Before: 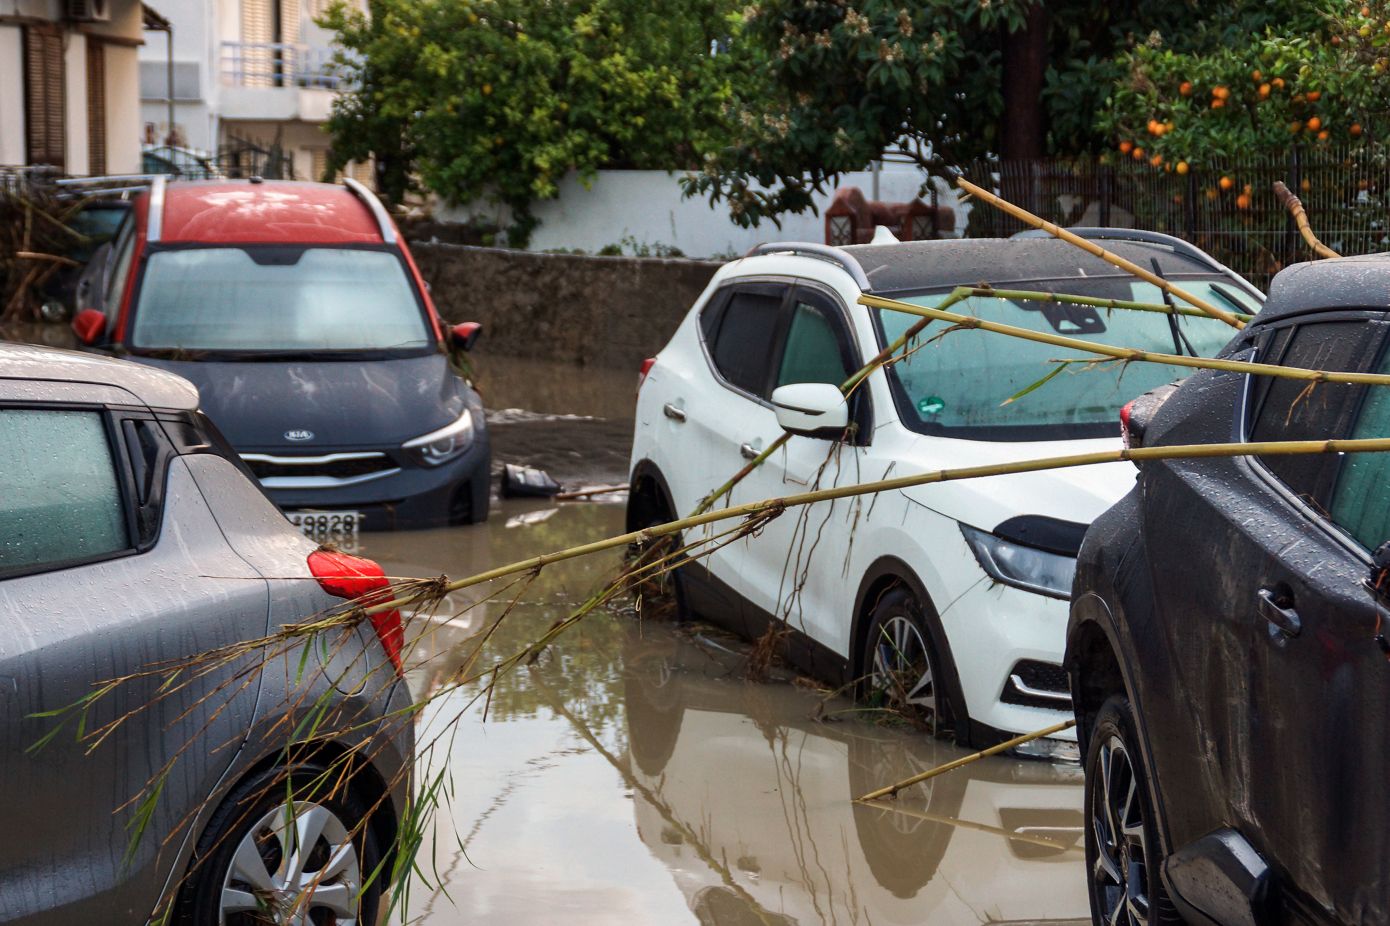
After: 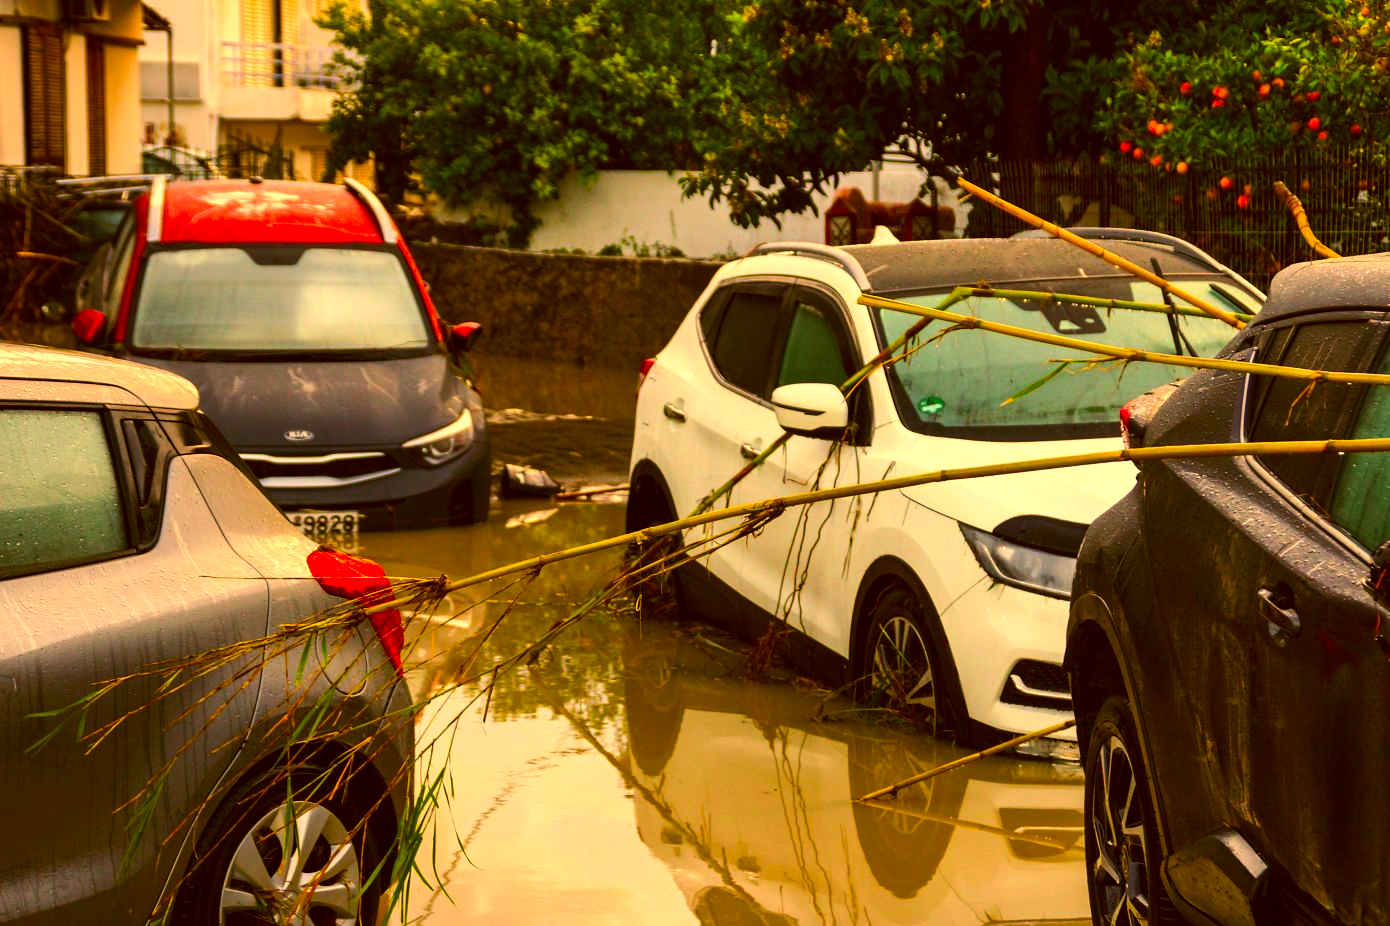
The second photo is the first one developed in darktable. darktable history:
tone equalizer: -8 EV -0.417 EV, -7 EV -0.389 EV, -6 EV -0.333 EV, -5 EV -0.222 EV, -3 EV 0.222 EV, -2 EV 0.333 EV, -1 EV 0.389 EV, +0 EV 0.417 EV, edges refinement/feathering 500, mask exposure compensation -1.57 EV, preserve details no
color correction: highlights a* 10.44, highlights b* 30.04, shadows a* 2.73, shadows b* 17.51, saturation 1.72
